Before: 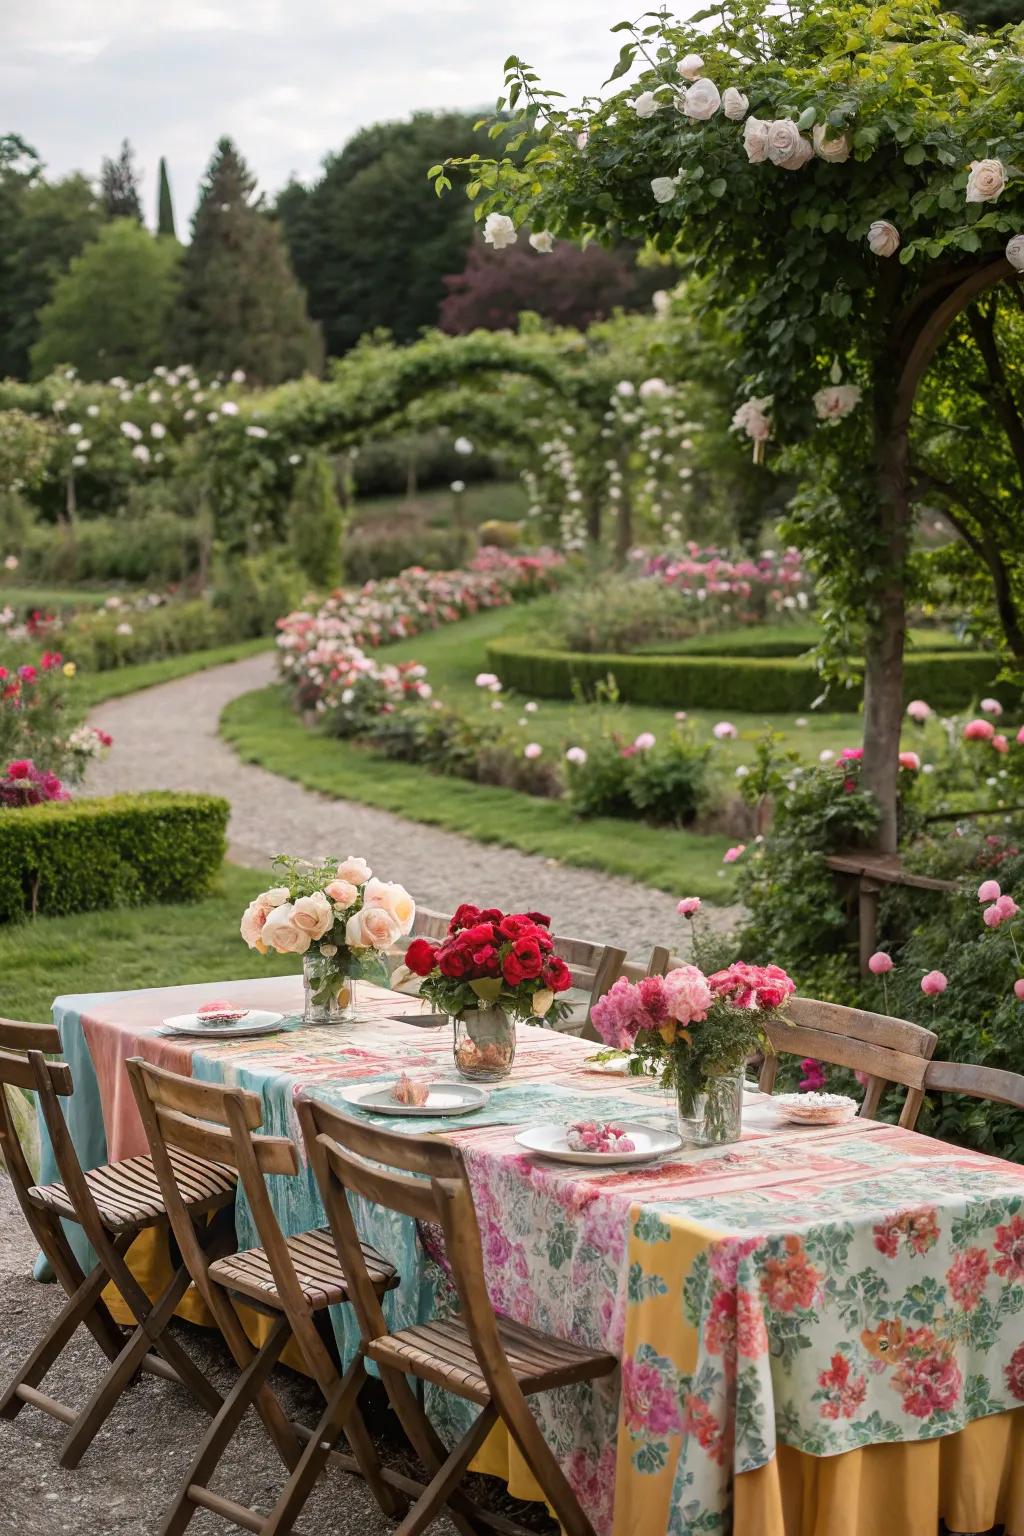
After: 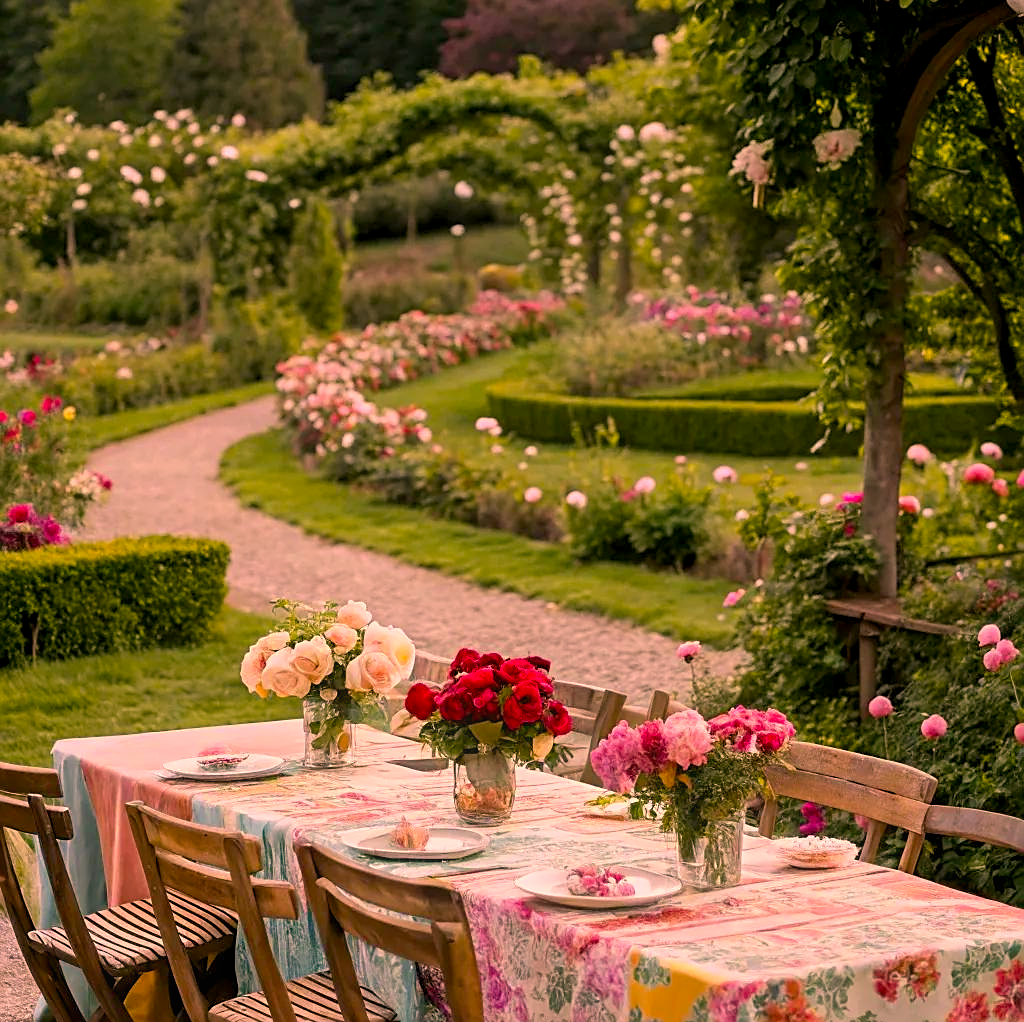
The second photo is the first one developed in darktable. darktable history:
color balance rgb: shadows lift › chroma 2%, shadows lift › hue 217.2°, power › chroma 0.25%, power › hue 60°, highlights gain › chroma 1.5%, highlights gain › hue 309.6°, global offset › luminance -0.5%, perceptual saturation grading › global saturation 15%, global vibrance 20%
color correction: highlights a* 21.16, highlights b* 19.61
sharpen: on, module defaults
crop: top 16.727%, bottom 16.727%
bloom: size 9%, threshold 100%, strength 7%
